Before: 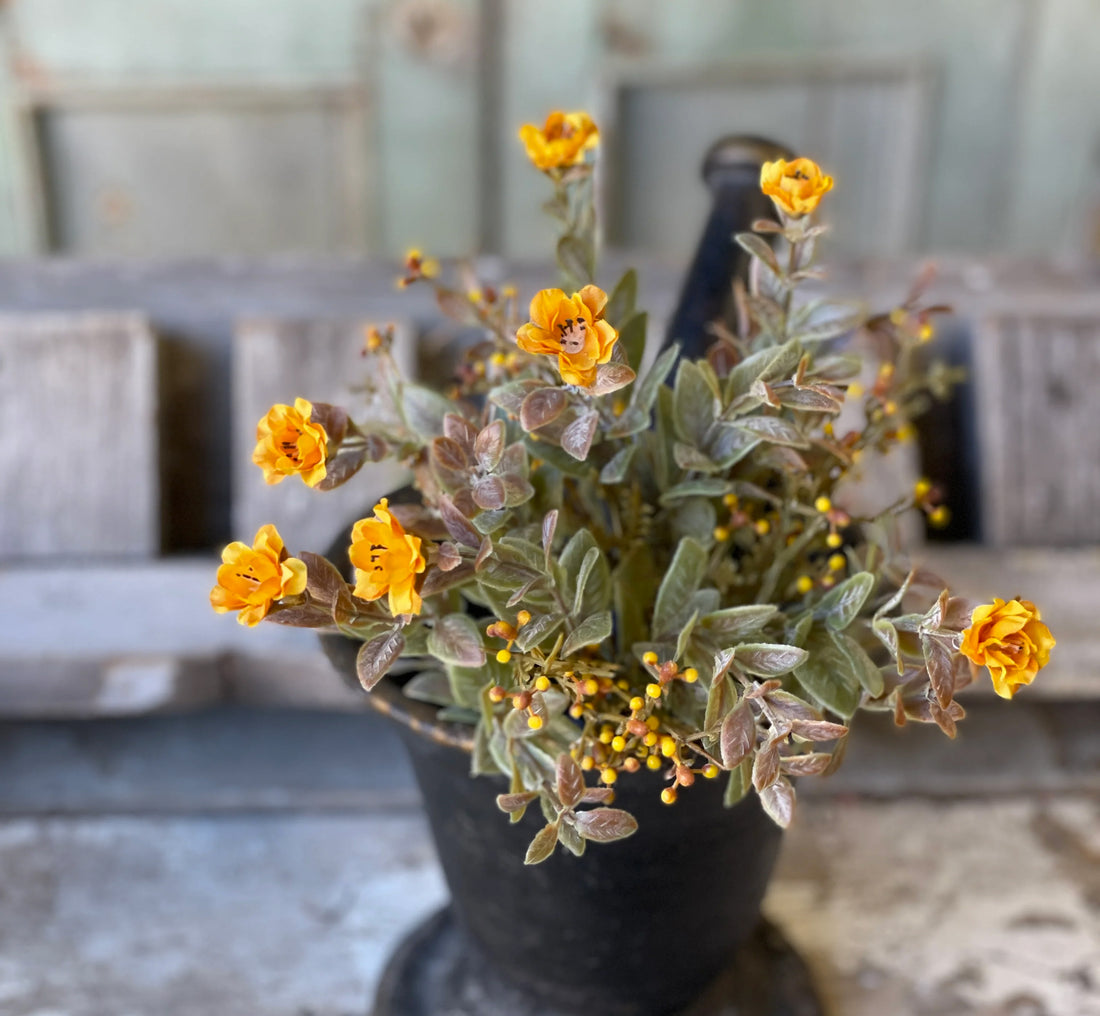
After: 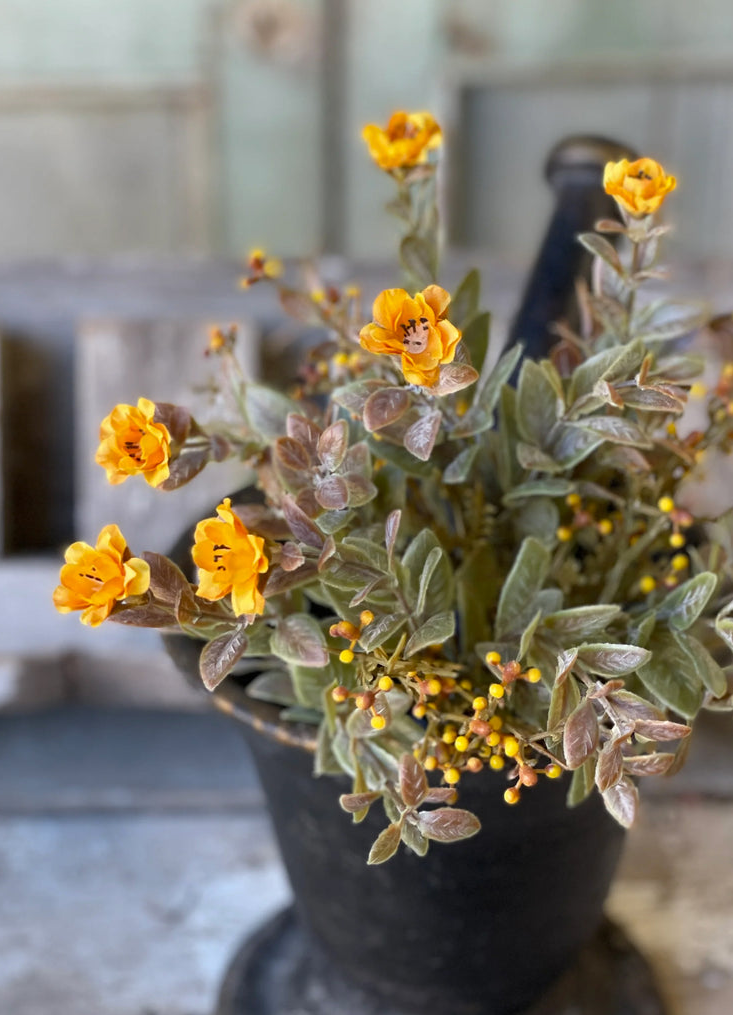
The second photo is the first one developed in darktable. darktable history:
crop and rotate: left 14.292%, right 19.041%
